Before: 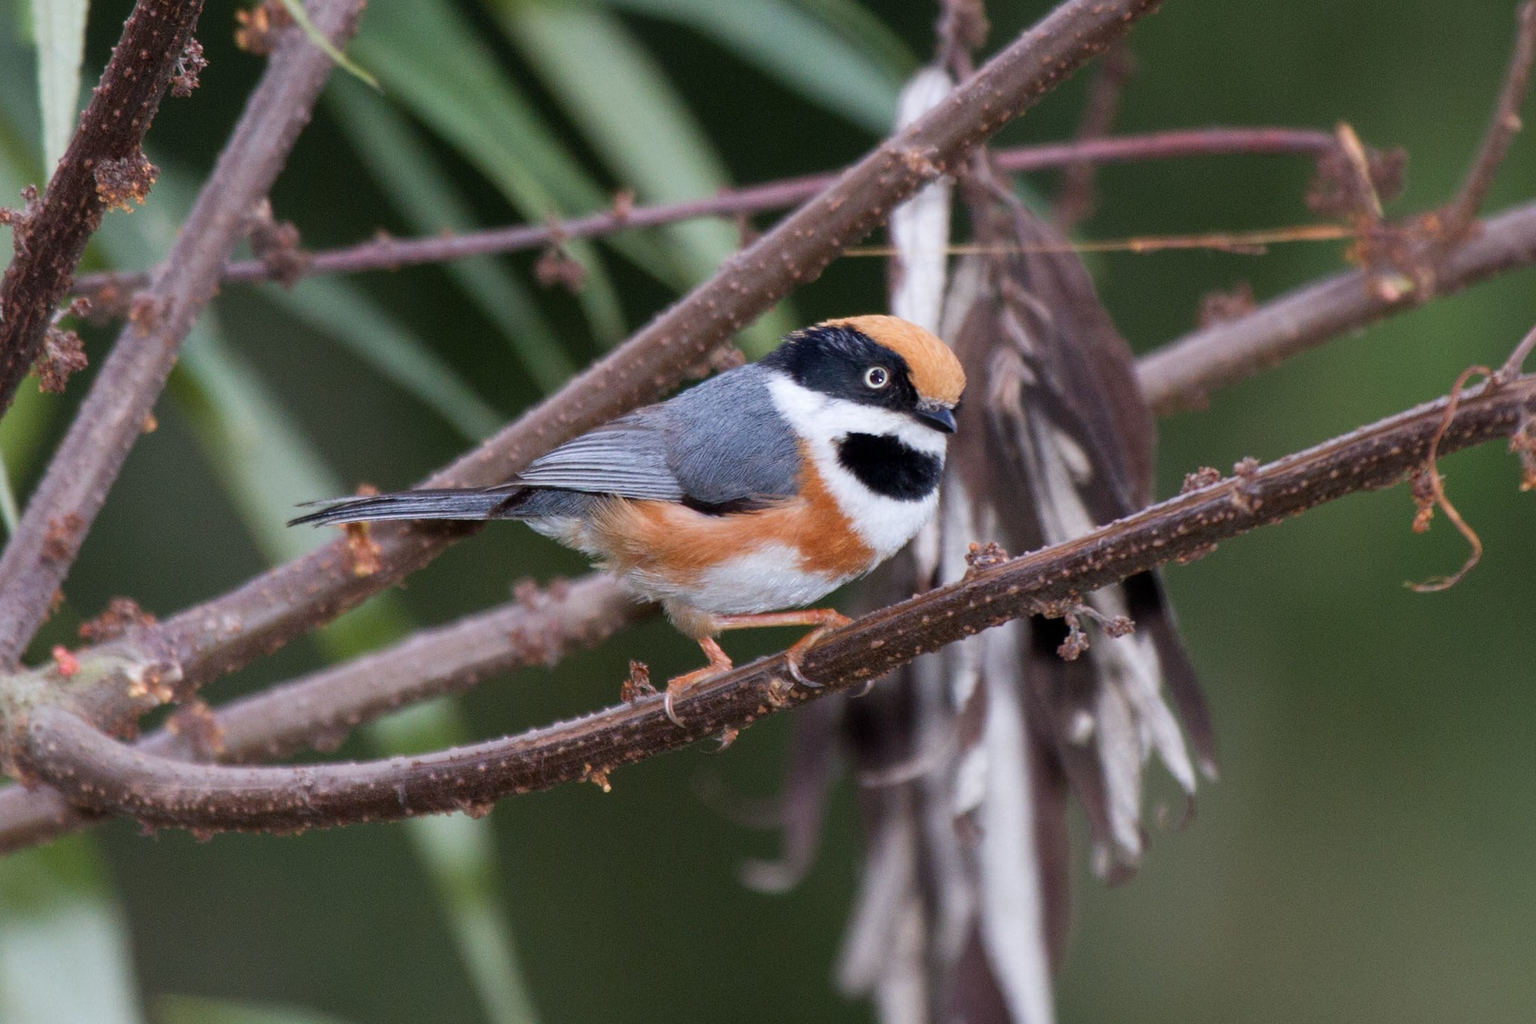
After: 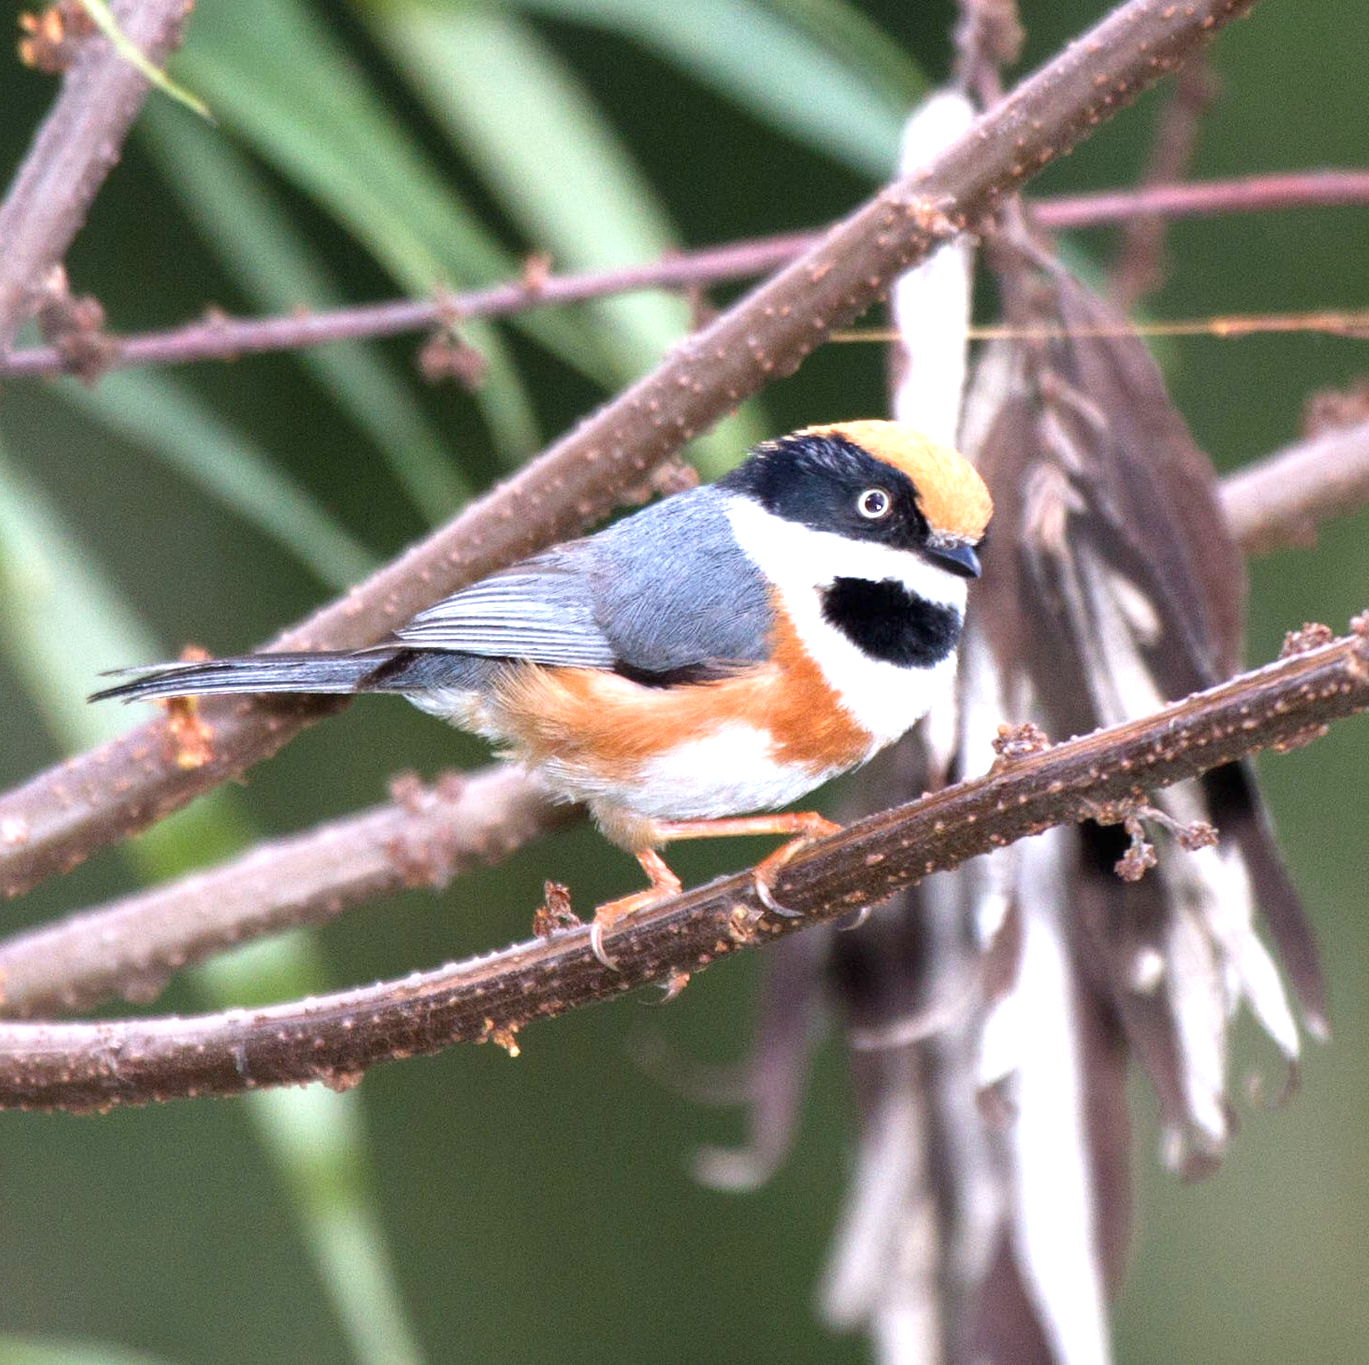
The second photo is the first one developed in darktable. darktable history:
crop and rotate: left 14.432%, right 18.686%
exposure: black level correction 0, exposure 1.2 EV, compensate highlight preservation false
